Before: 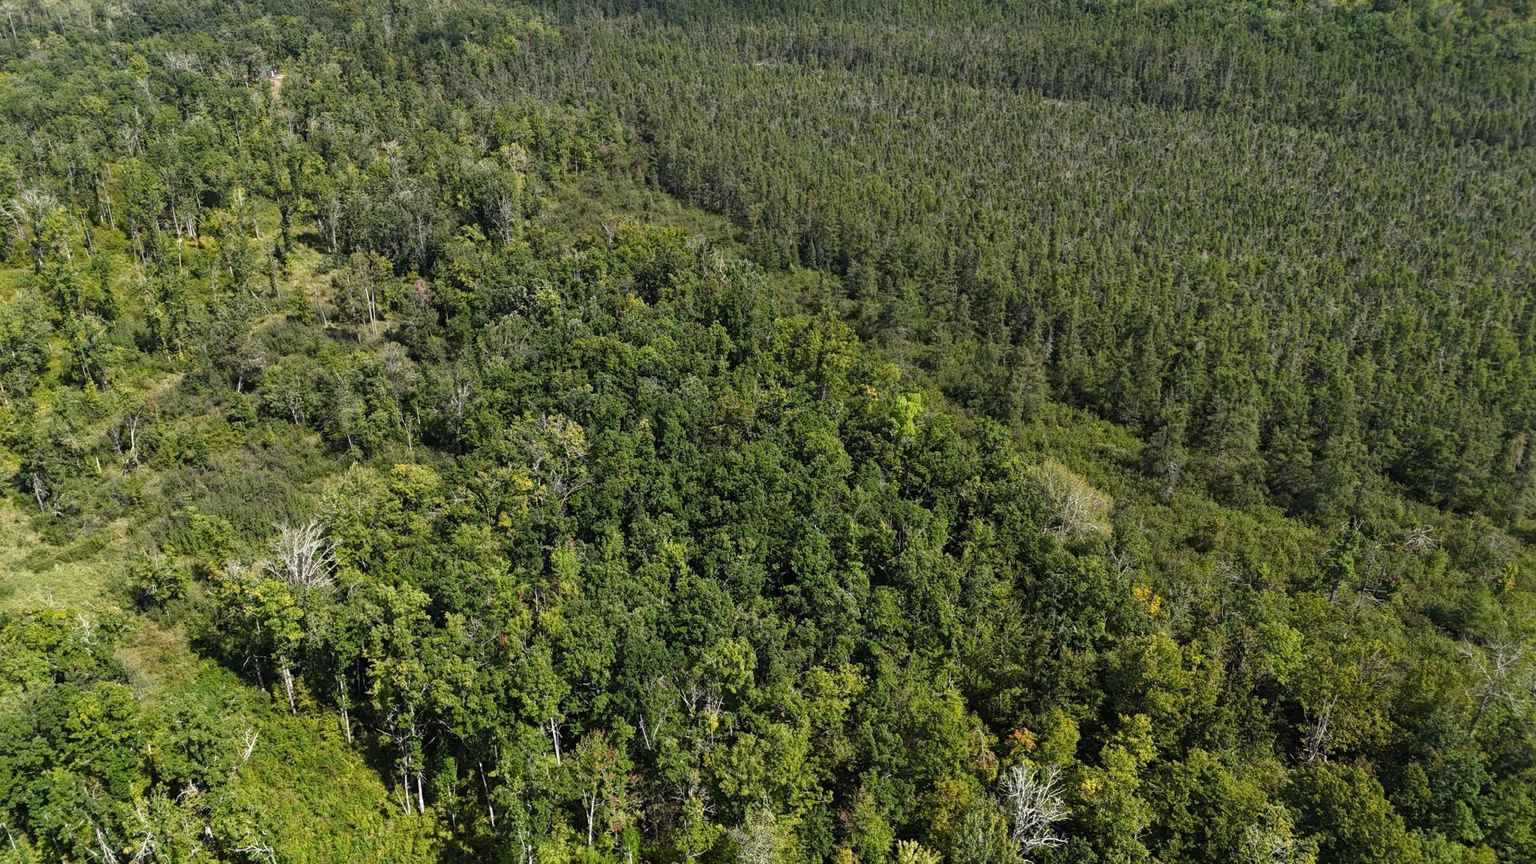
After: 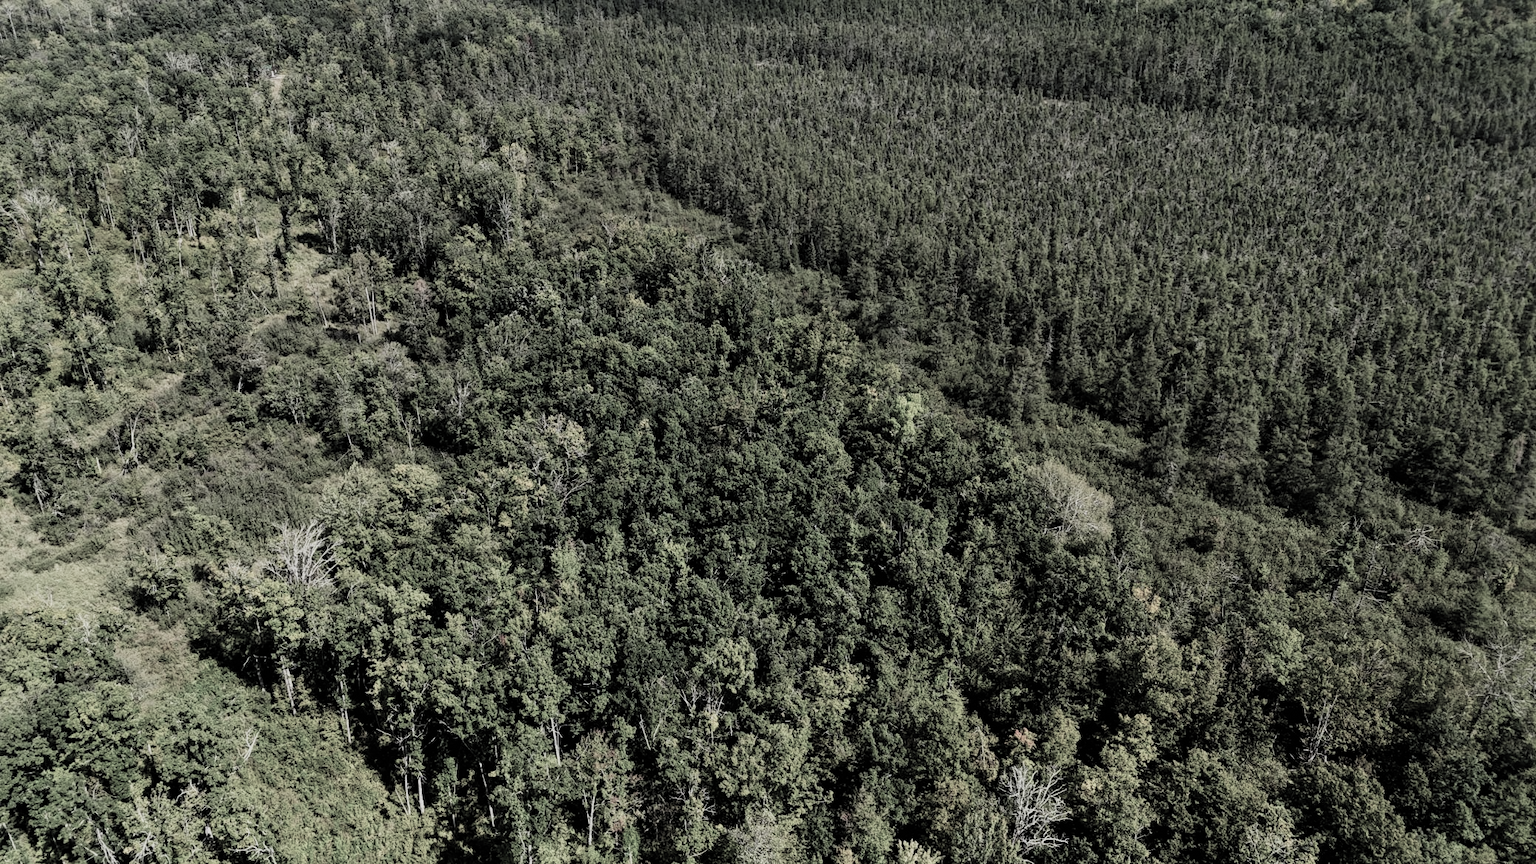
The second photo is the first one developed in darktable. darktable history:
filmic rgb: black relative exposure -5.05 EV, white relative exposure 3.96 EV, hardness 2.87, contrast 1.301, highlights saturation mix -29.84%, color science v5 (2021), contrast in shadows safe, contrast in highlights safe
